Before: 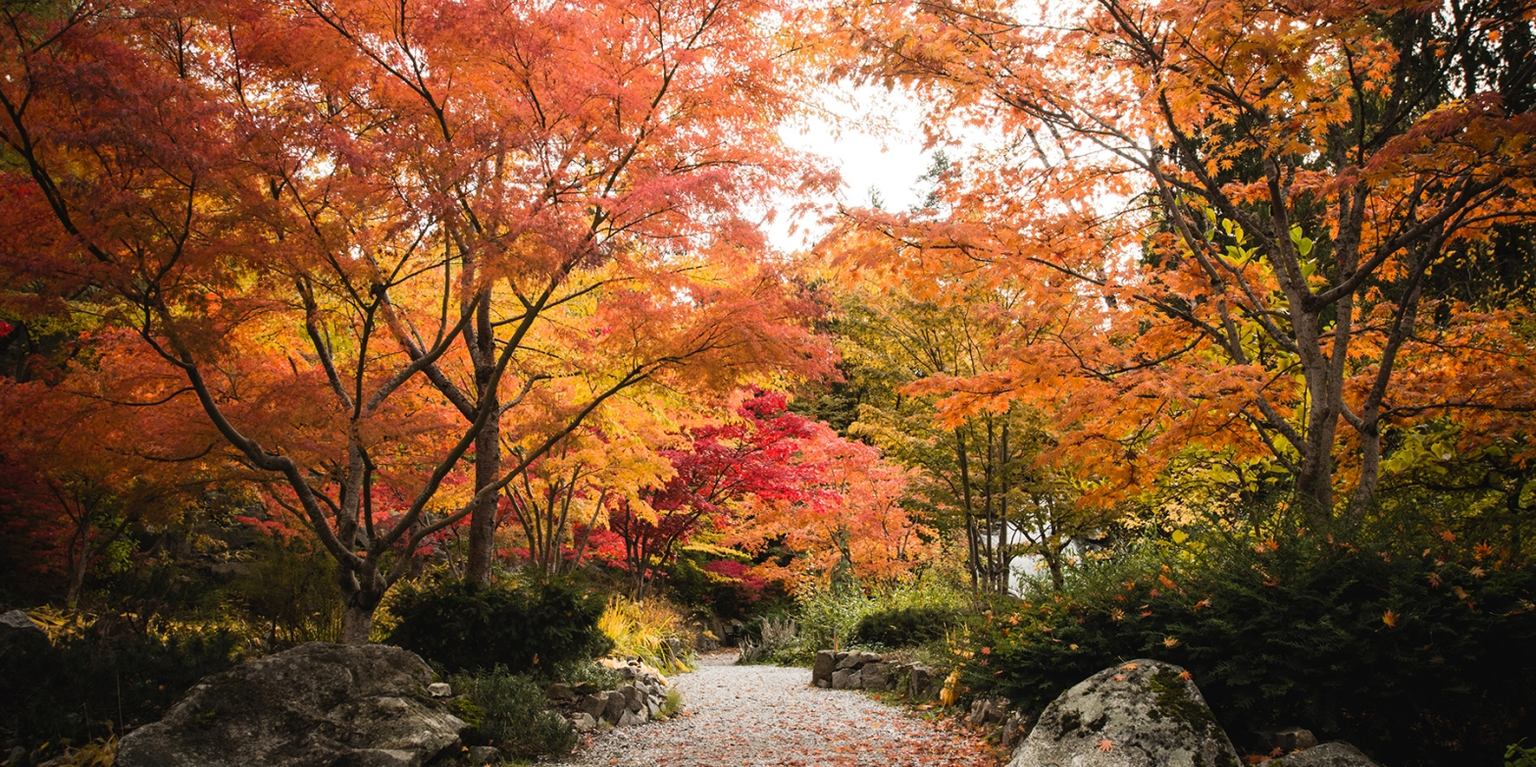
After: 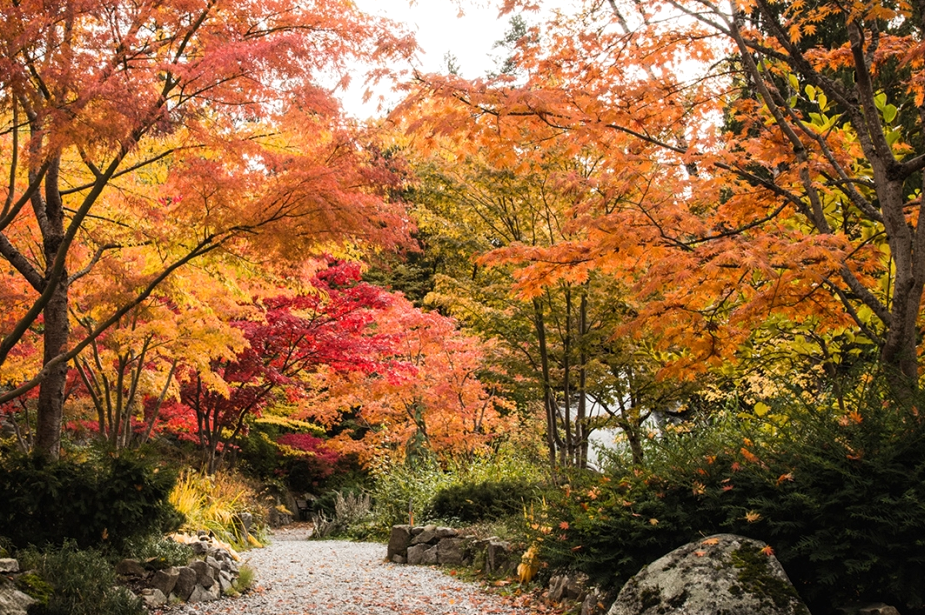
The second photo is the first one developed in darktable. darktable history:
crop and rotate: left 28.256%, top 17.734%, right 12.656%, bottom 3.573%
local contrast: highlights 100%, shadows 100%, detail 120%, midtone range 0.2
